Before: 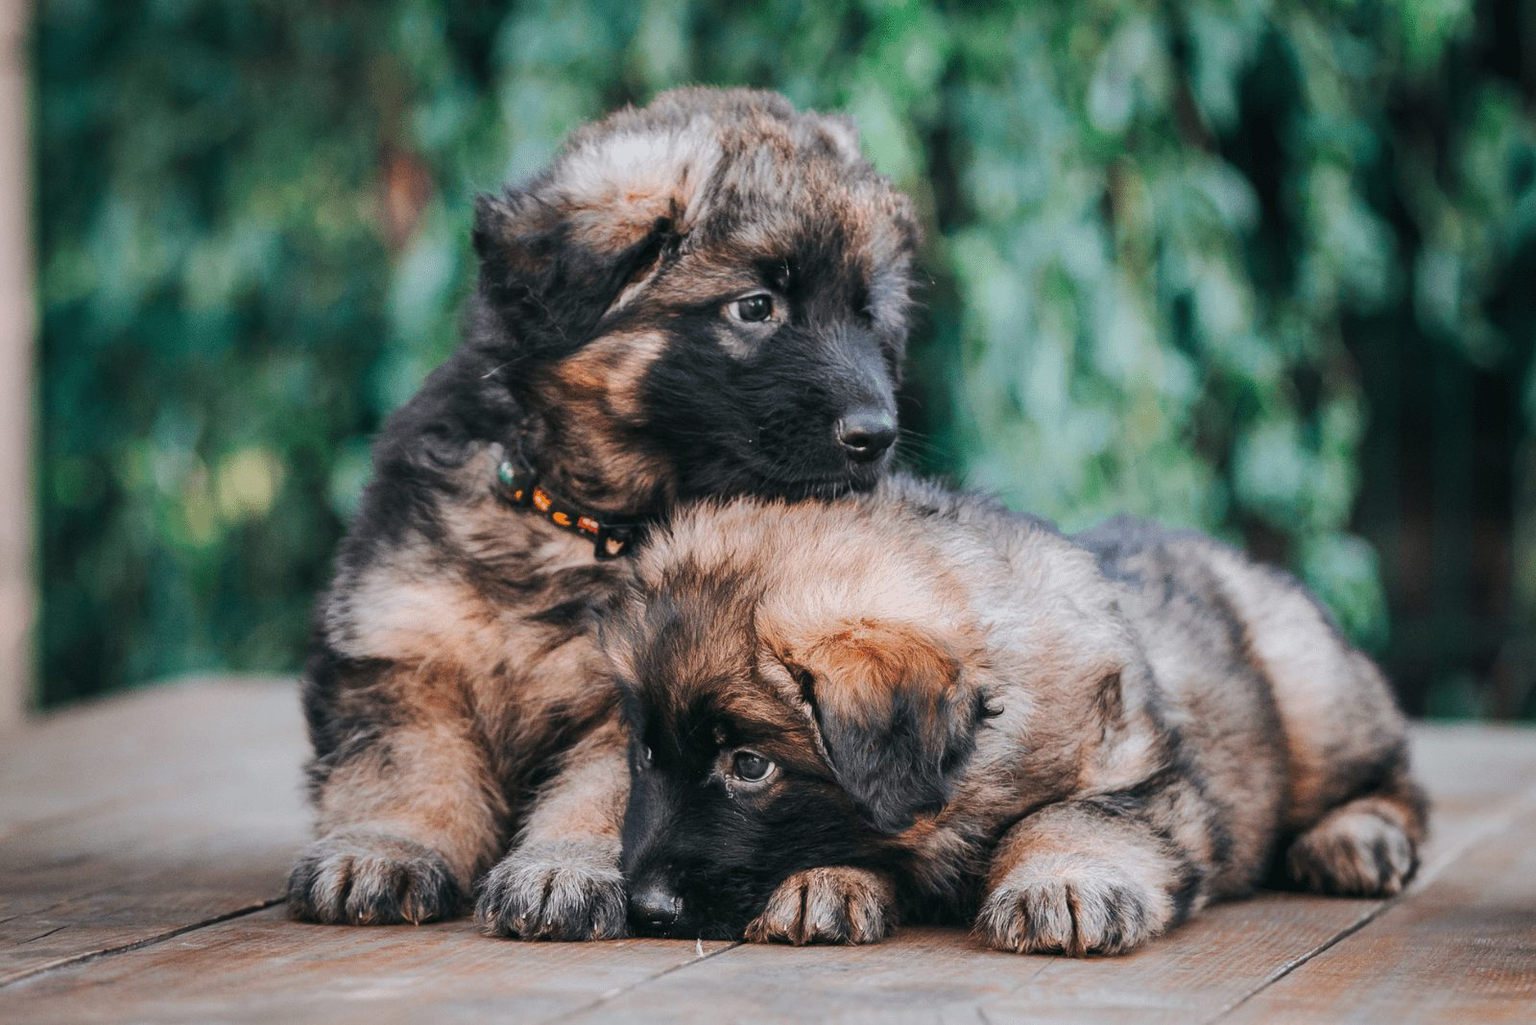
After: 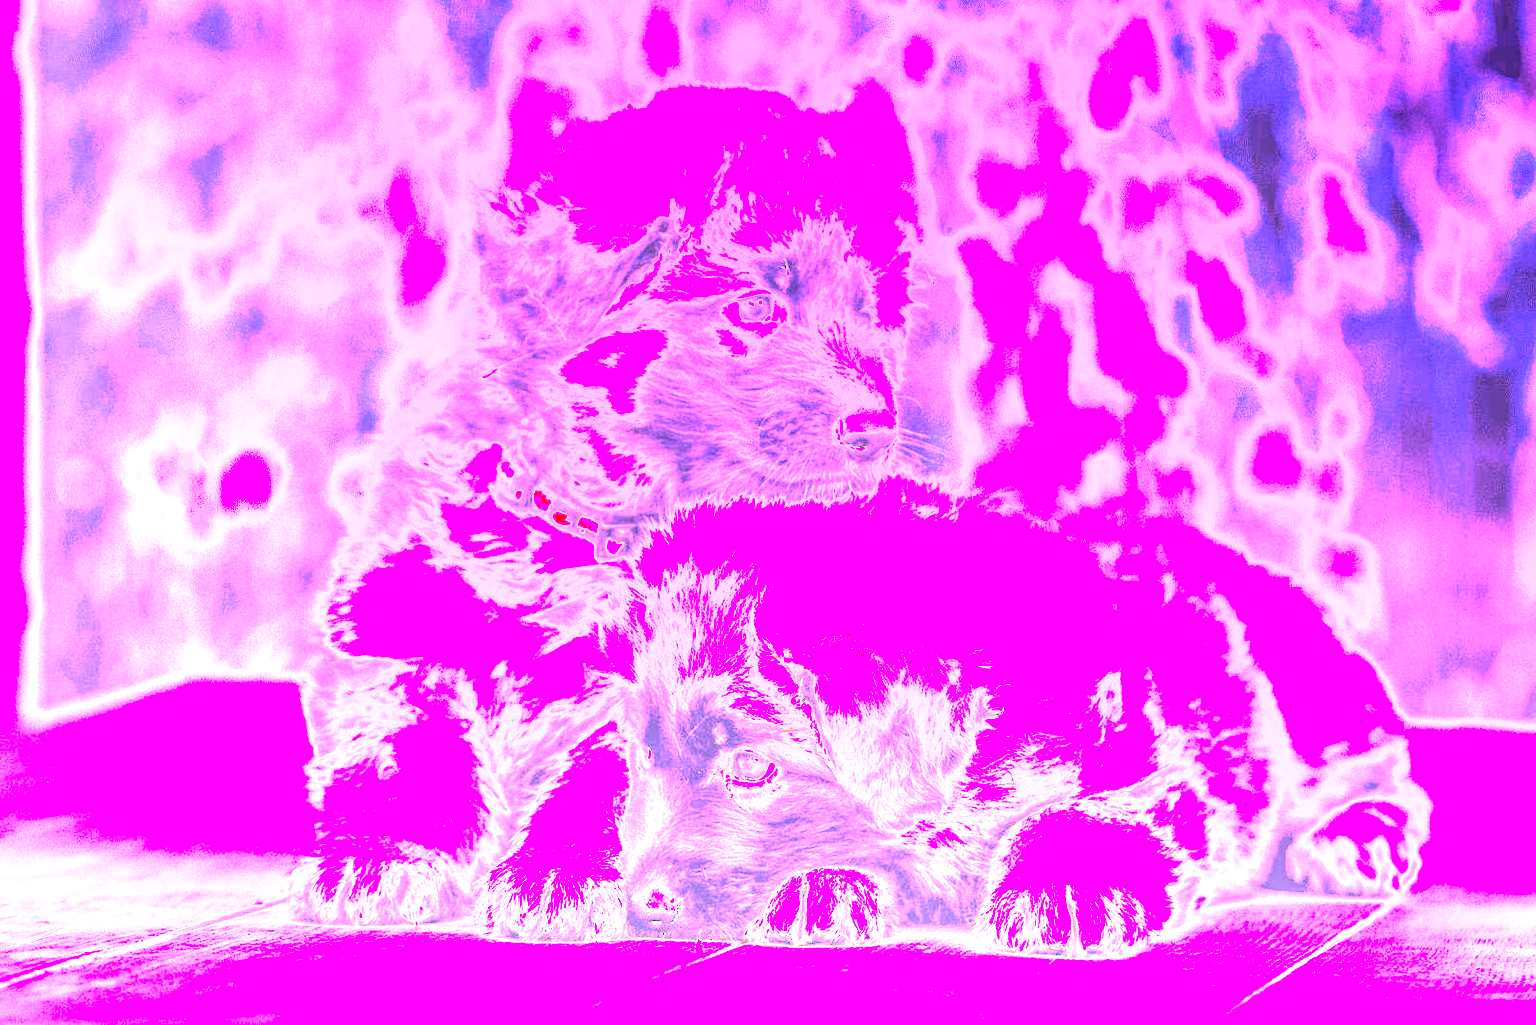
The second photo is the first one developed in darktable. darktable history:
white balance: red 8, blue 8
local contrast: on, module defaults
